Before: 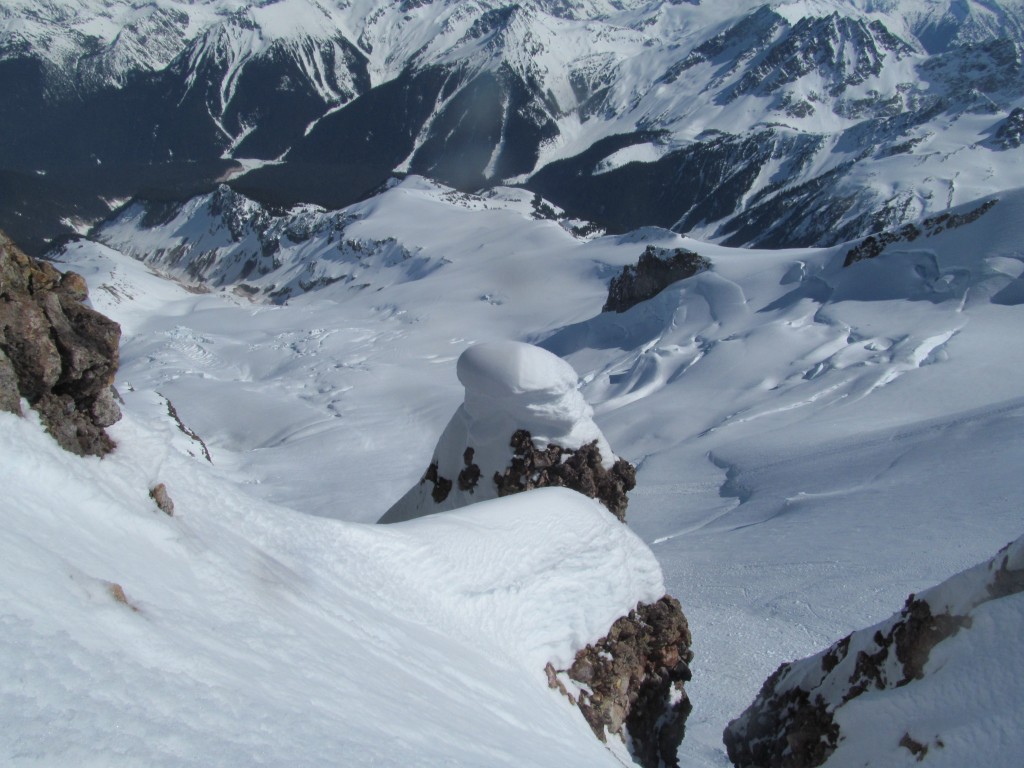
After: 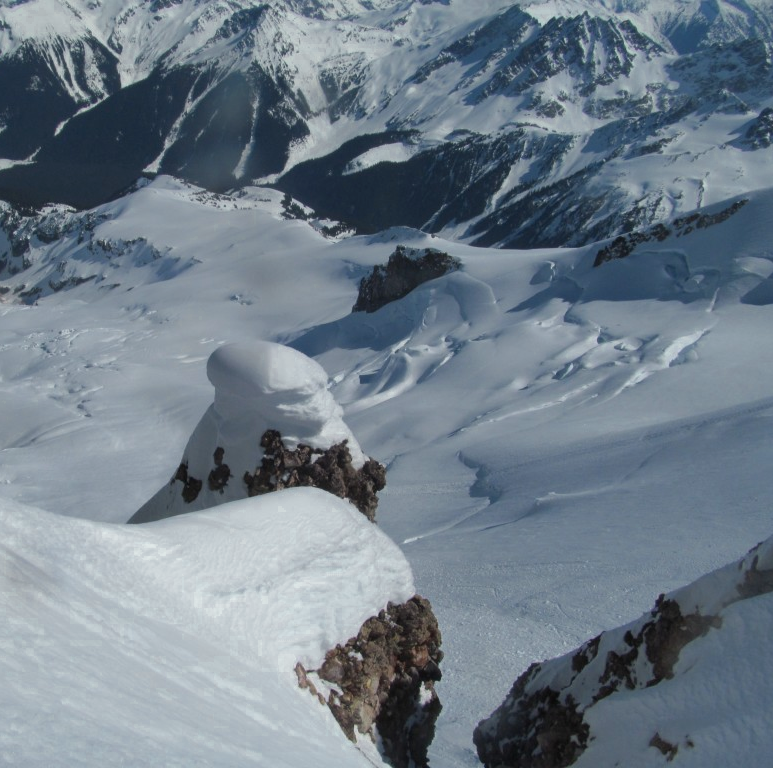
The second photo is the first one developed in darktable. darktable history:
crop and rotate: left 24.501%
color correction: highlights b* 3.01
color zones: curves: ch0 [(0, 0.5) (0.143, 0.5) (0.286, 0.5) (0.429, 0.5) (0.571, 0.5) (0.714, 0.476) (0.857, 0.5) (1, 0.5)]; ch2 [(0, 0.5) (0.143, 0.5) (0.286, 0.5) (0.429, 0.5) (0.571, 0.5) (0.714, 0.487) (0.857, 0.5) (1, 0.5)], process mode strong
